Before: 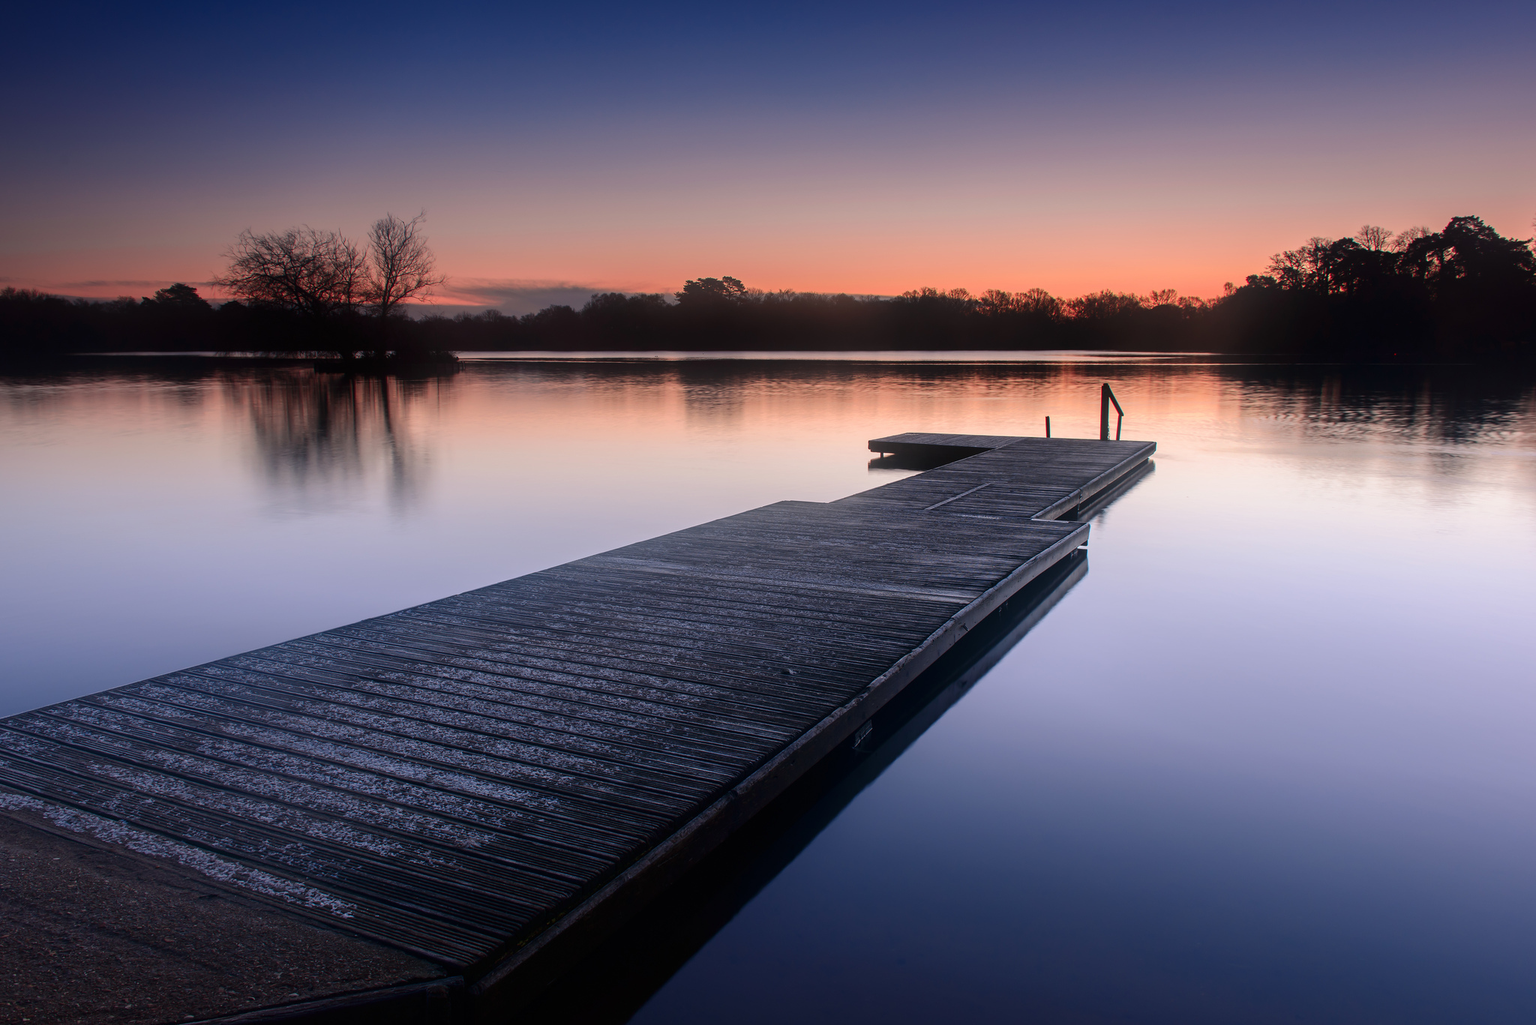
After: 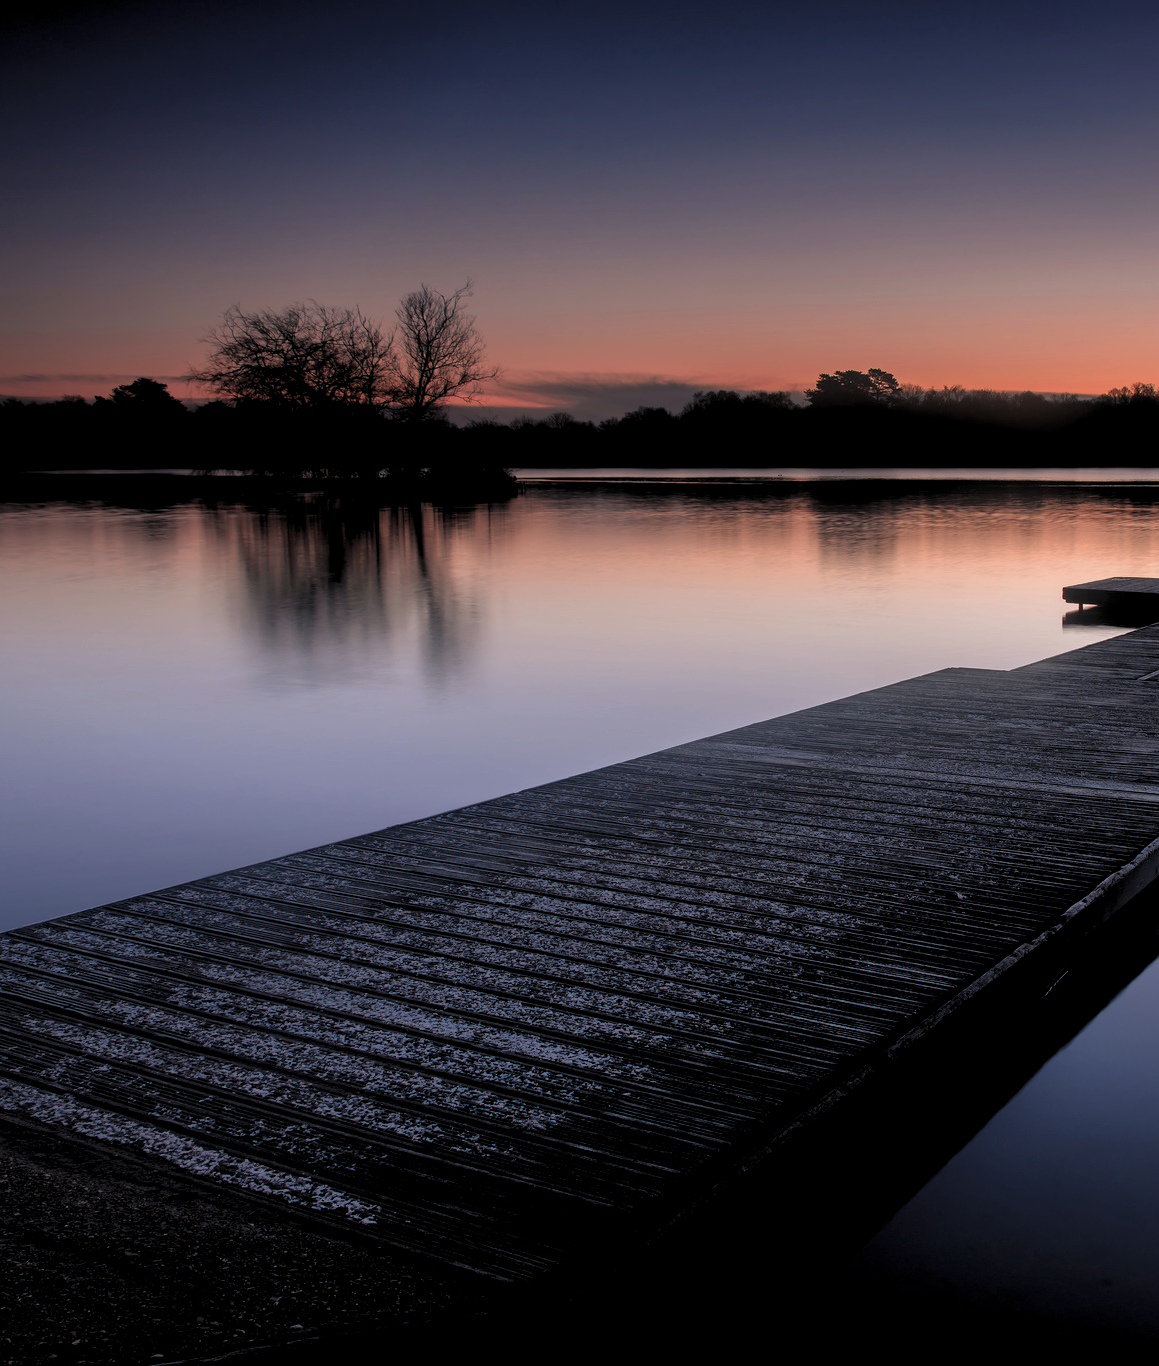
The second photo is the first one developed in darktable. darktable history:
levels: levels [0.116, 0.574, 1]
crop: left 4.678%, right 38.702%
base curve: curves: ch0 [(0, 0) (0.303, 0.277) (1, 1)], preserve colors none
shadows and highlights: shadows 43.19, highlights 7.23
